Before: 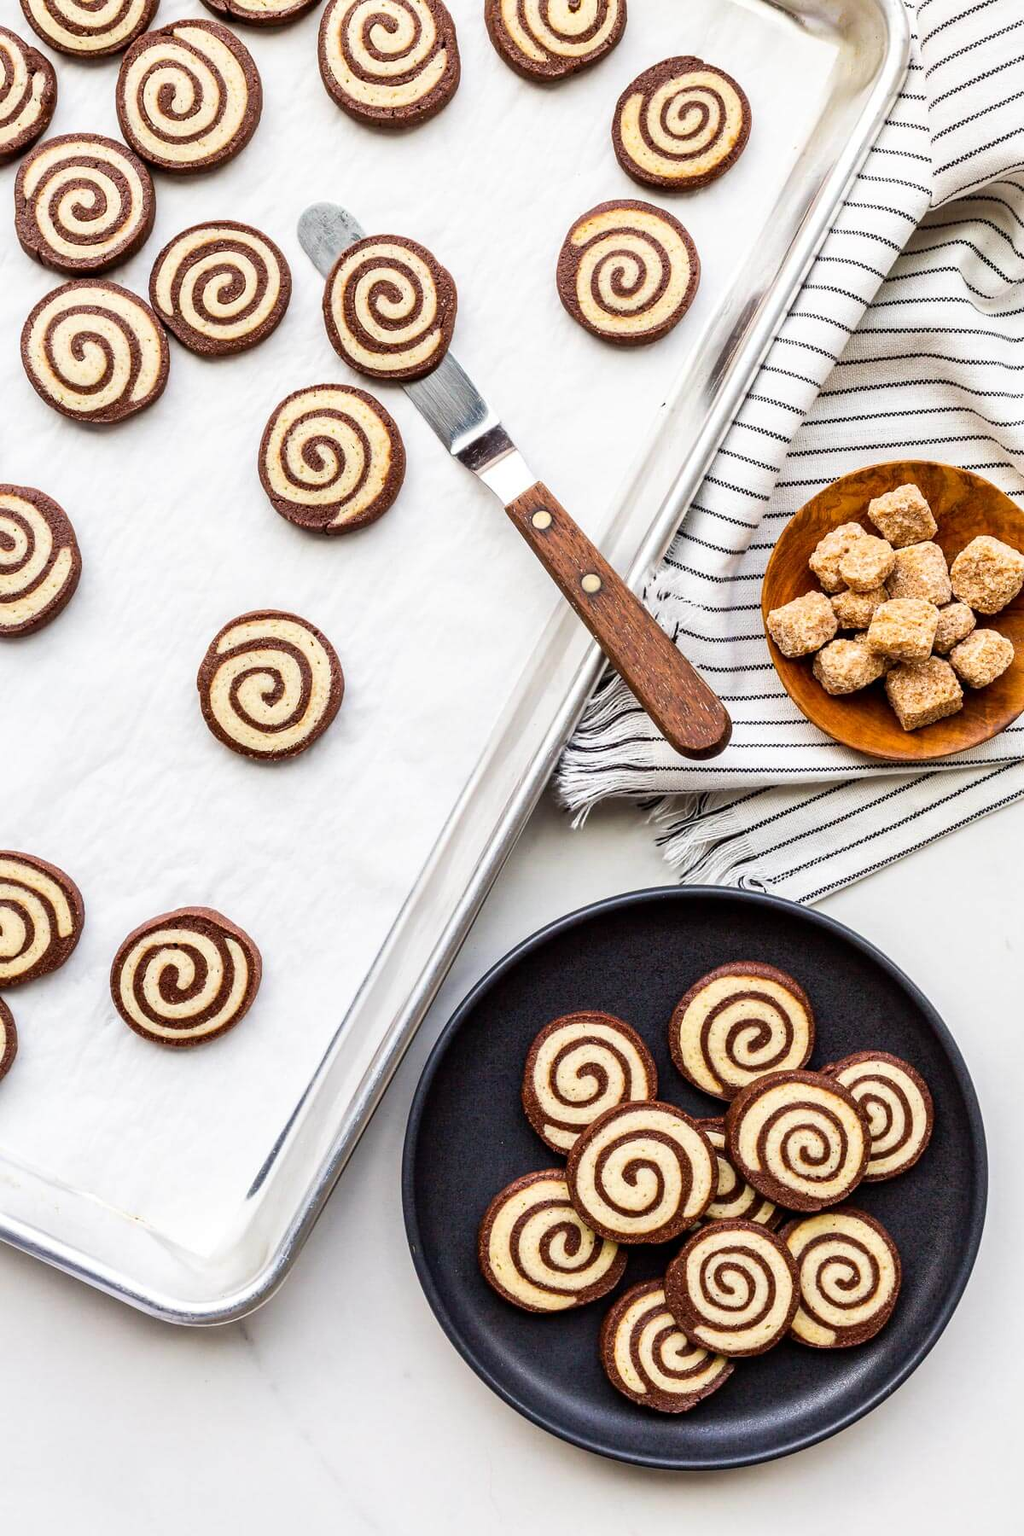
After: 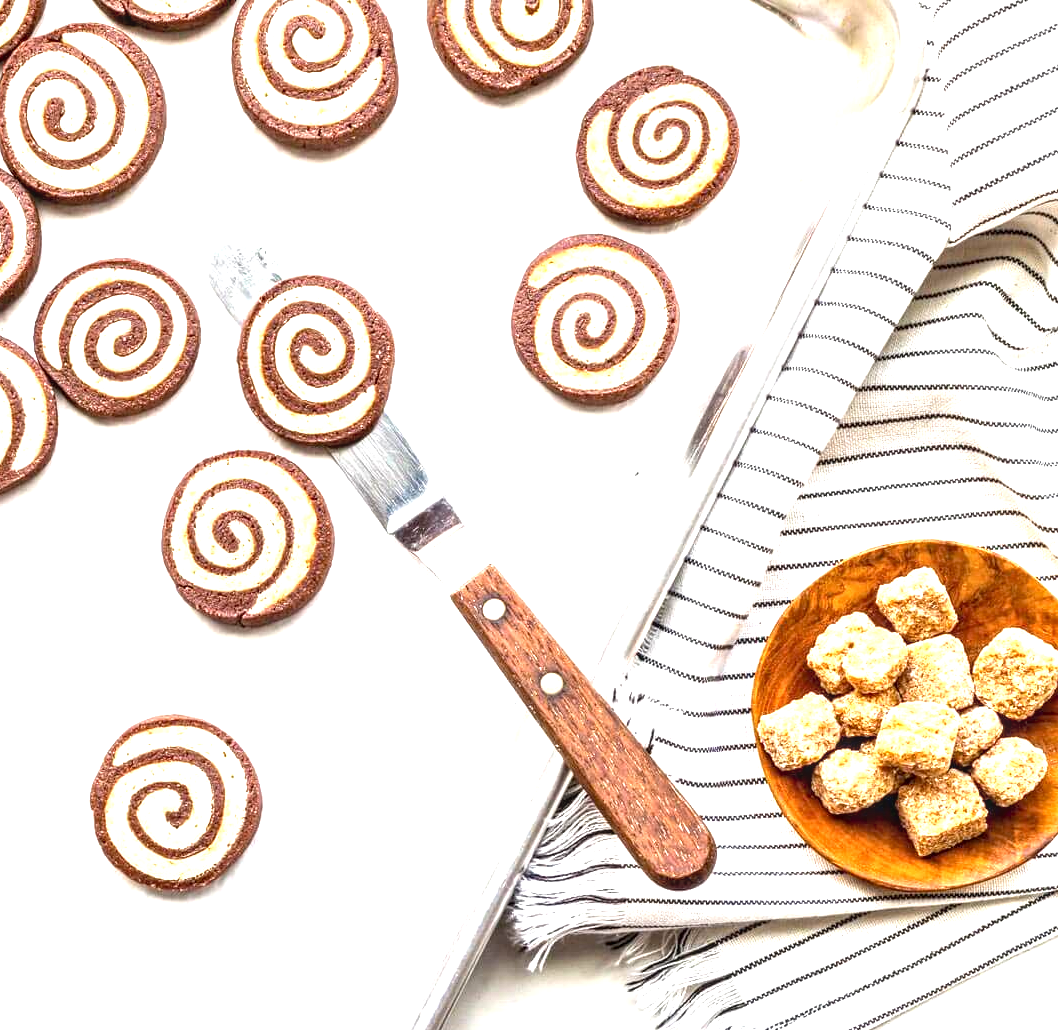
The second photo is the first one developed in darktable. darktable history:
local contrast: detail 130%
crop and rotate: left 11.812%, bottom 42.776%
exposure: black level correction 0.001, exposure 1.116 EV, compensate highlight preservation false
